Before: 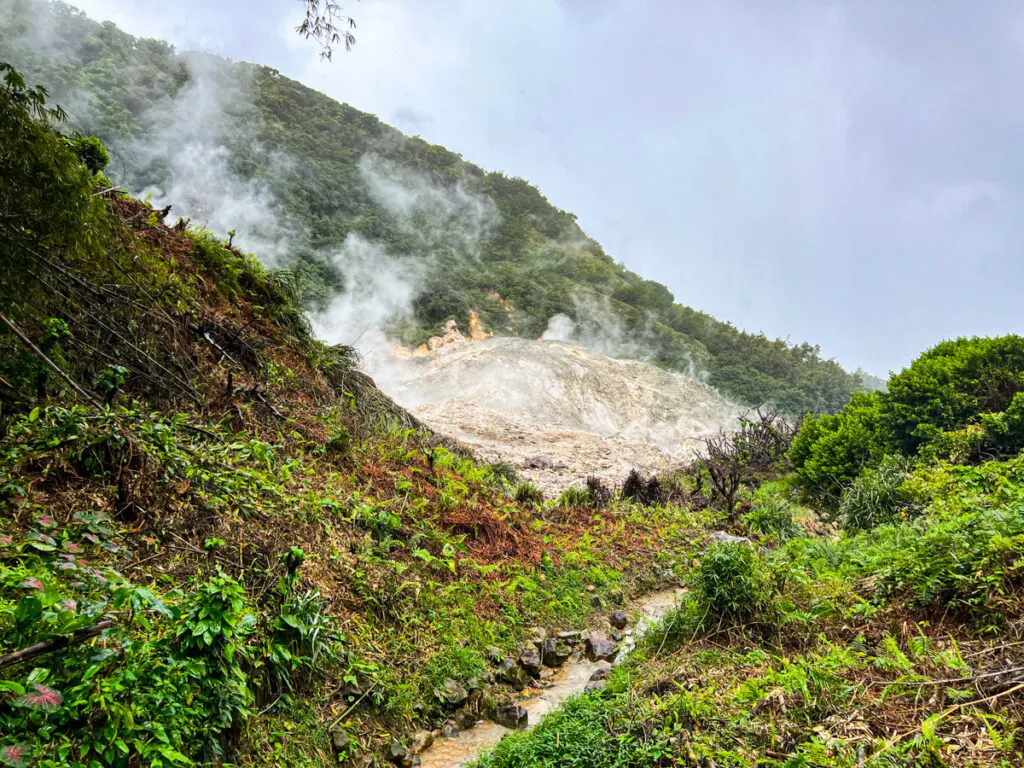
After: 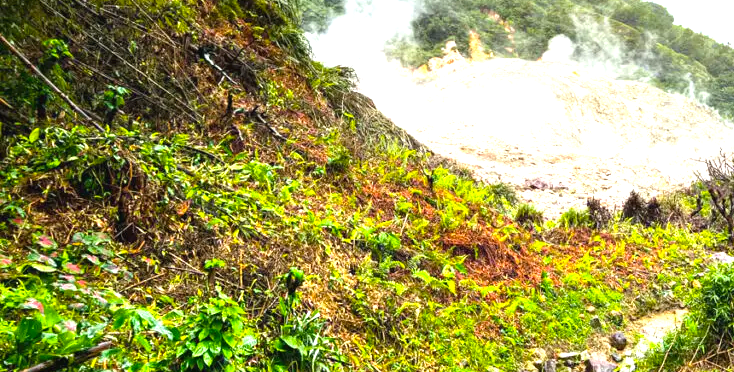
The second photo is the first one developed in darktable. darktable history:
crop: top 36.416%, right 28.233%, bottom 15.06%
color balance rgb: global offset › luminance 0.252%, perceptual saturation grading › global saturation 19.739%, perceptual brilliance grading › global brilliance 1.442%, perceptual brilliance grading › highlights -3.835%, global vibrance 14.271%
exposure: exposure 1.201 EV, compensate highlight preservation false
